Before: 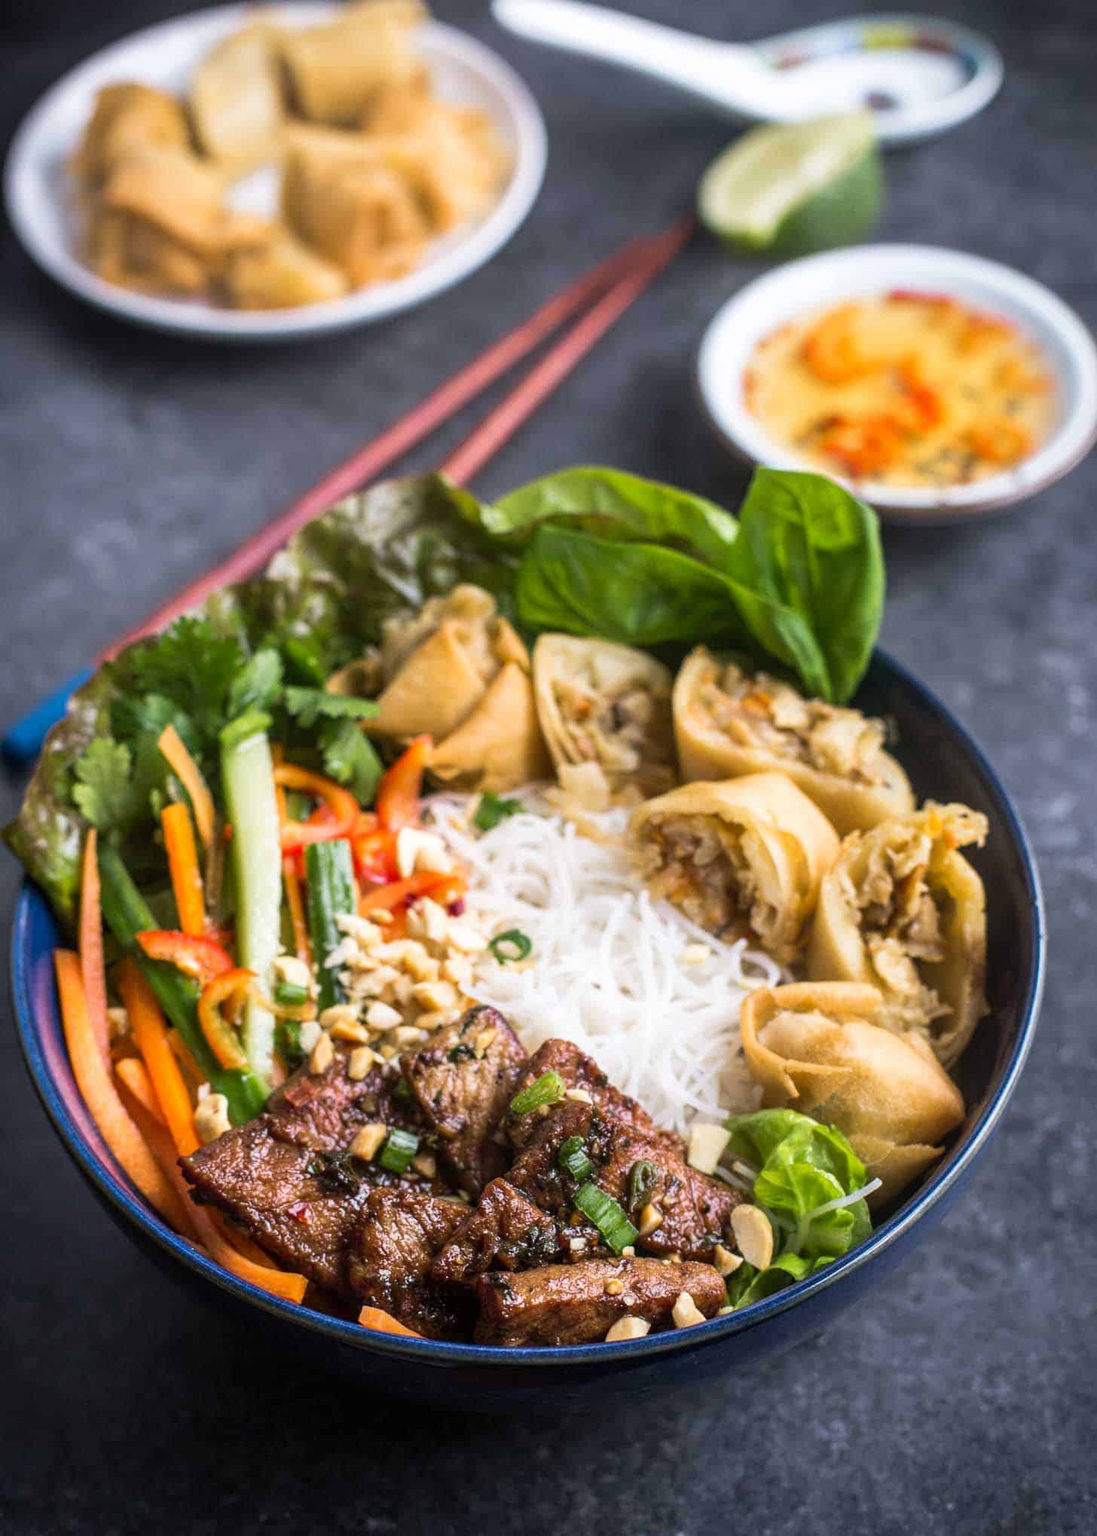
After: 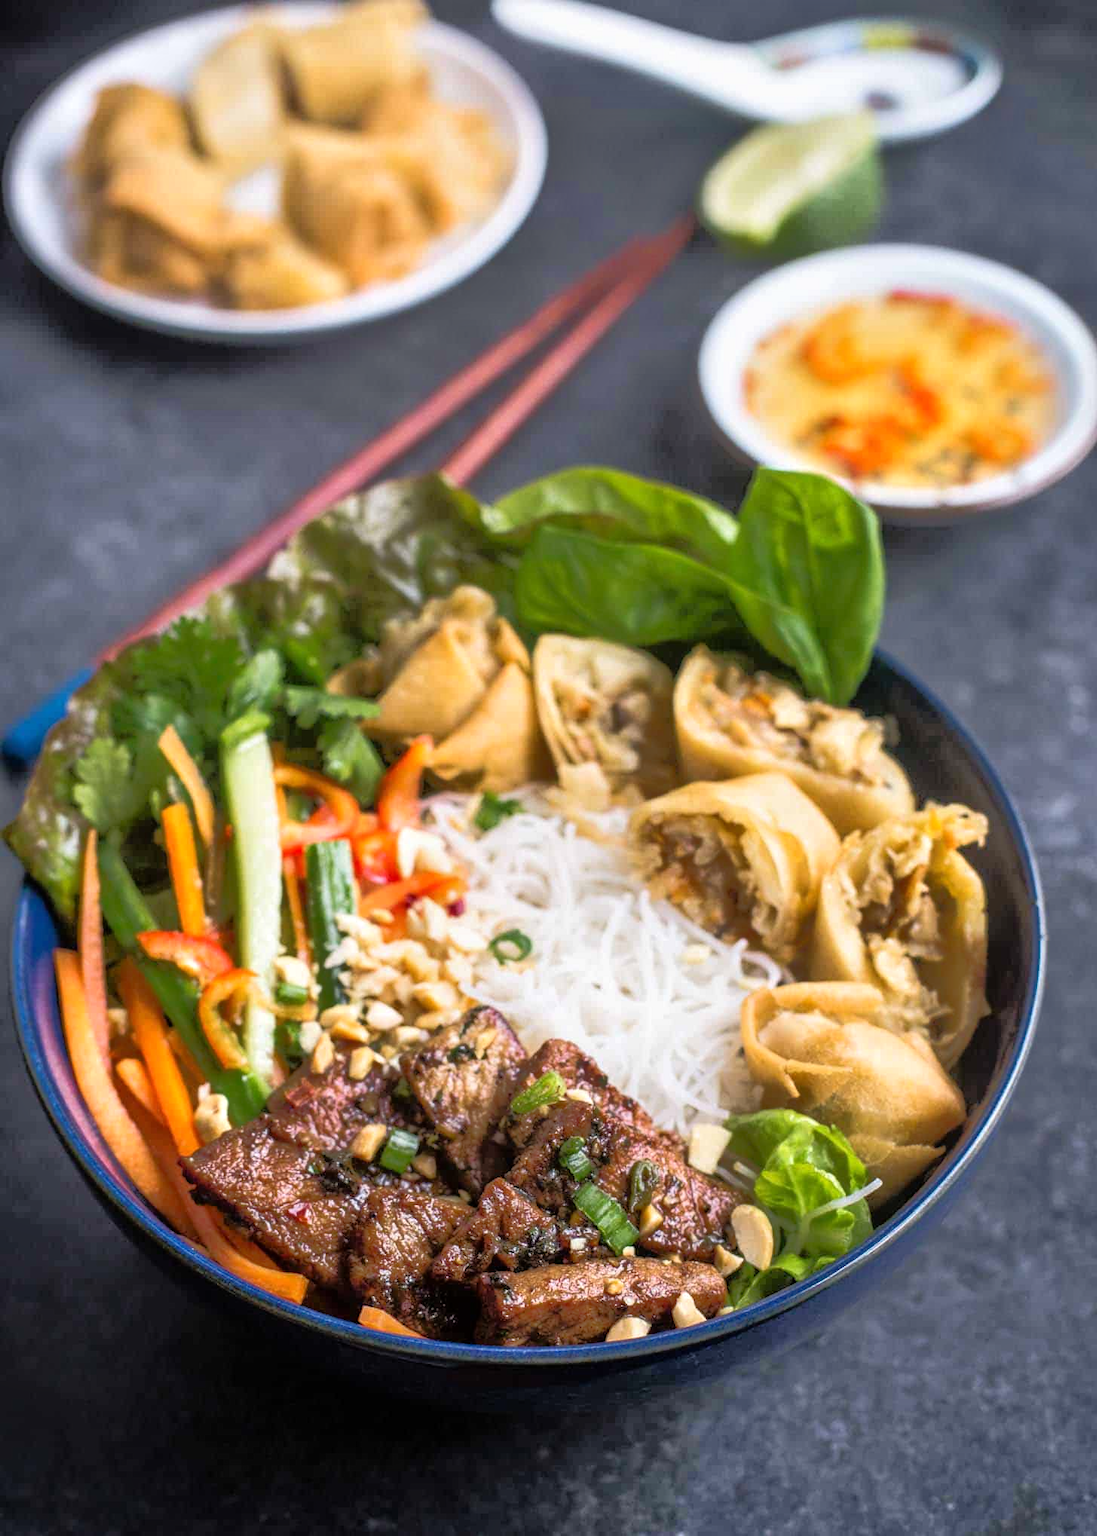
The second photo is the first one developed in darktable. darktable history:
tone equalizer: -8 EV -0.509 EV, -7 EV -0.303 EV, -6 EV -0.115 EV, -5 EV 0.392 EV, -4 EV 0.983 EV, -3 EV 0.808 EV, -2 EV -0.015 EV, -1 EV 0.134 EV, +0 EV -0.034 EV
